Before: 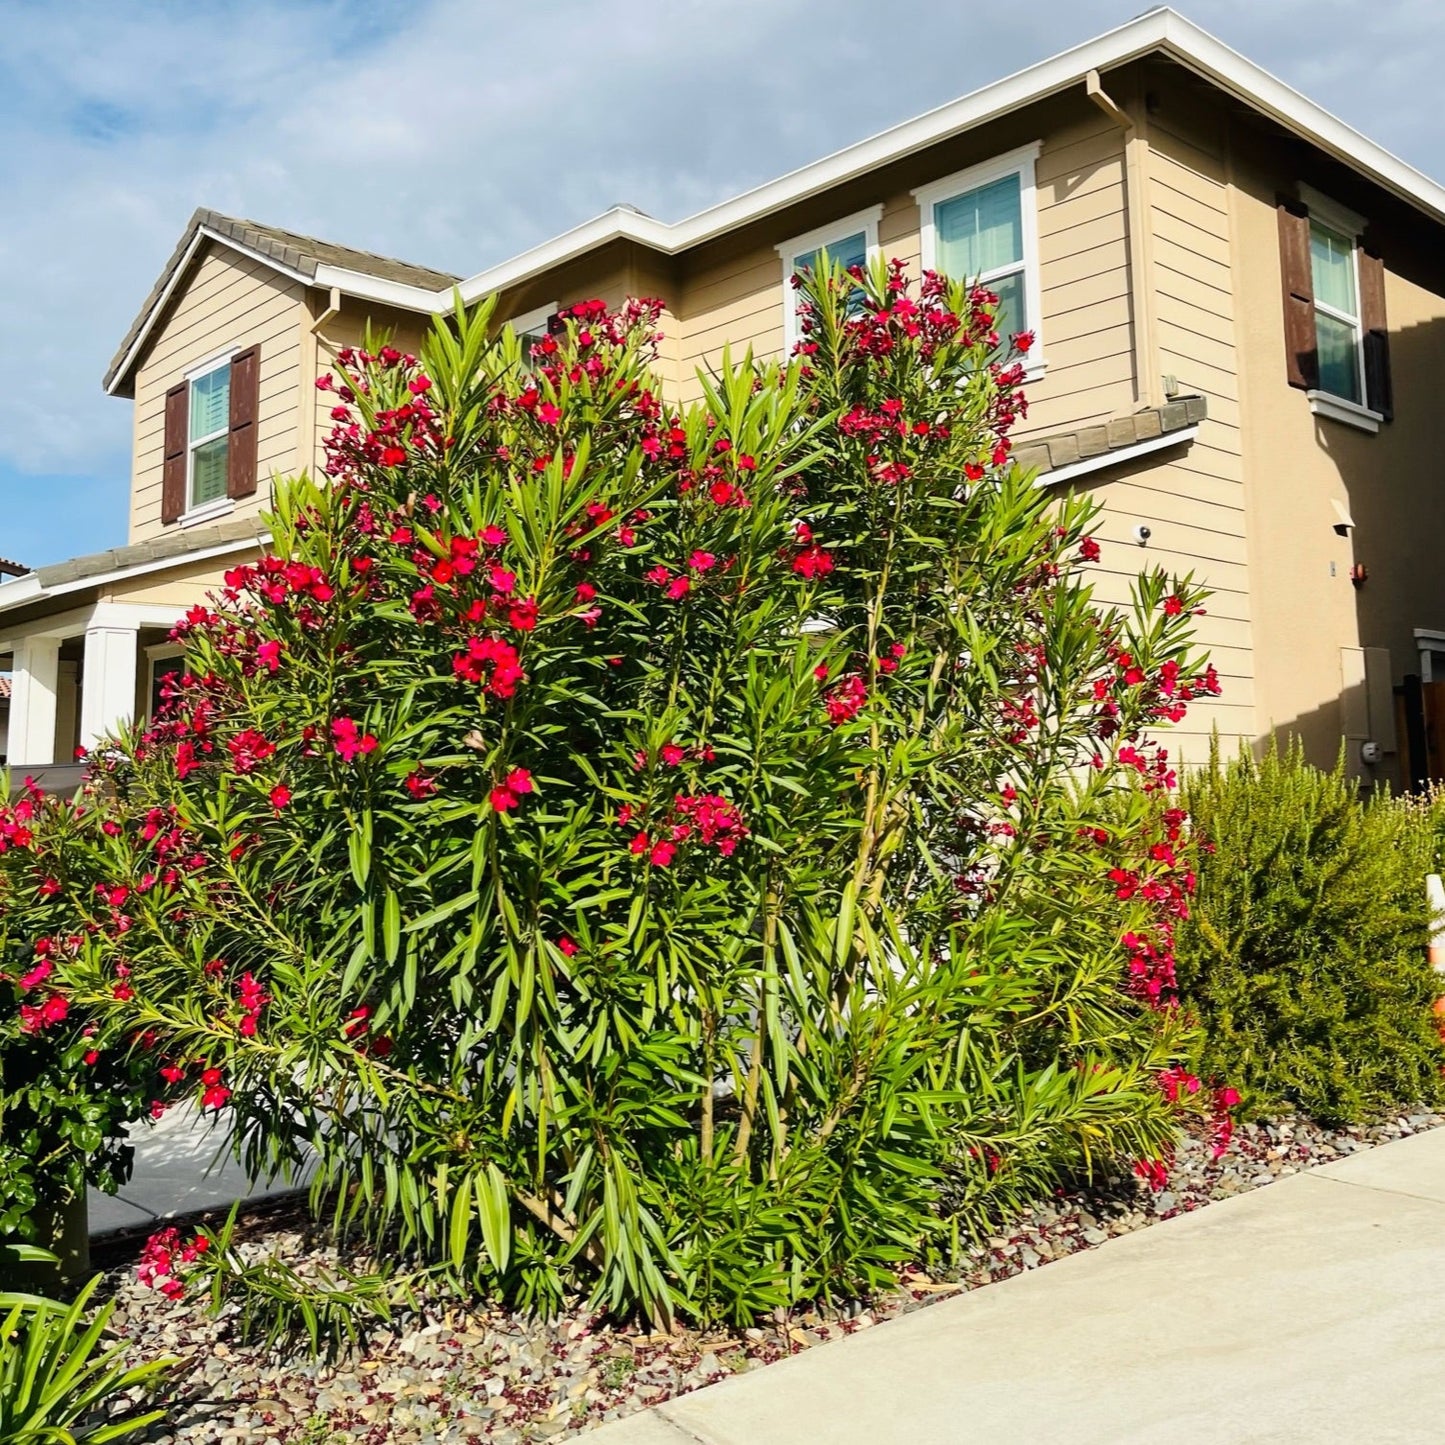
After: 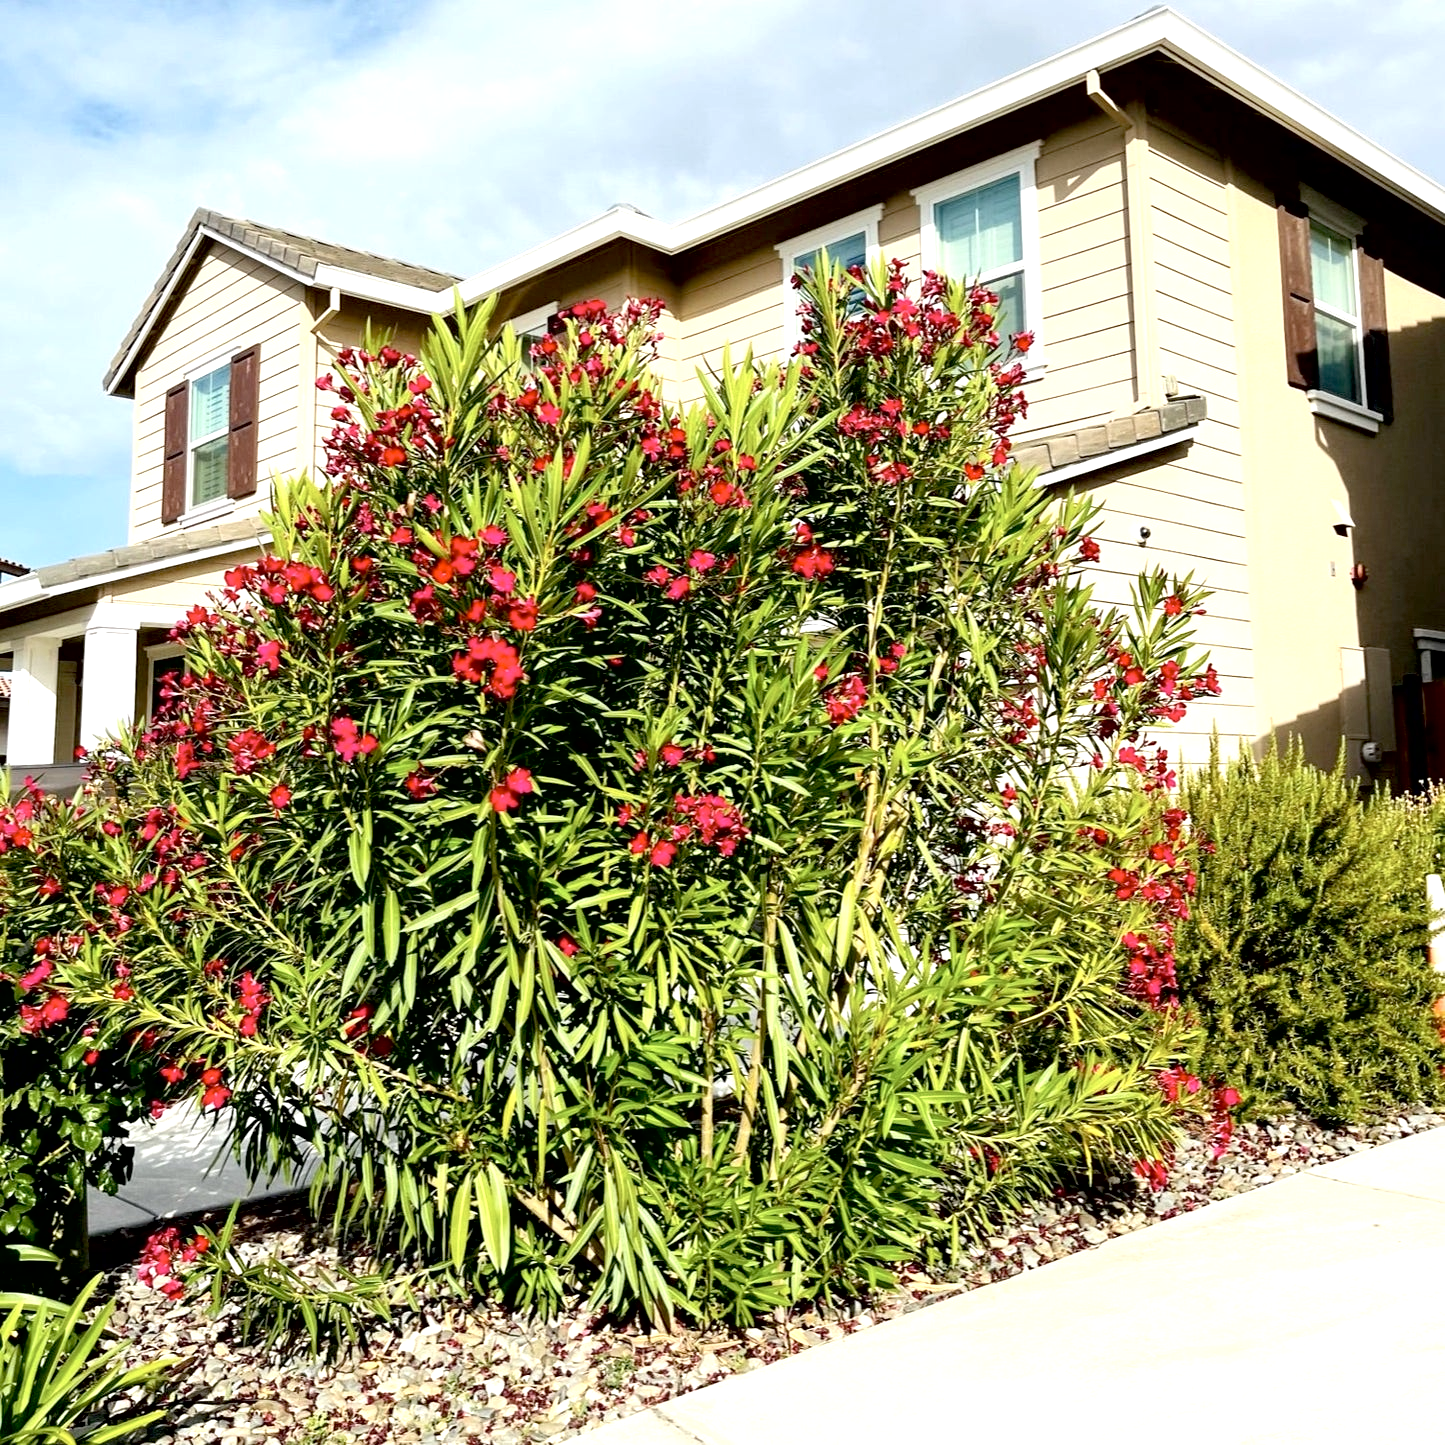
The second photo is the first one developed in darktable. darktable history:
contrast brightness saturation: contrast 0.06, brightness -0.01, saturation -0.23
exposure: black level correction 0.012, exposure 0.7 EV, compensate exposure bias true, compensate highlight preservation false
